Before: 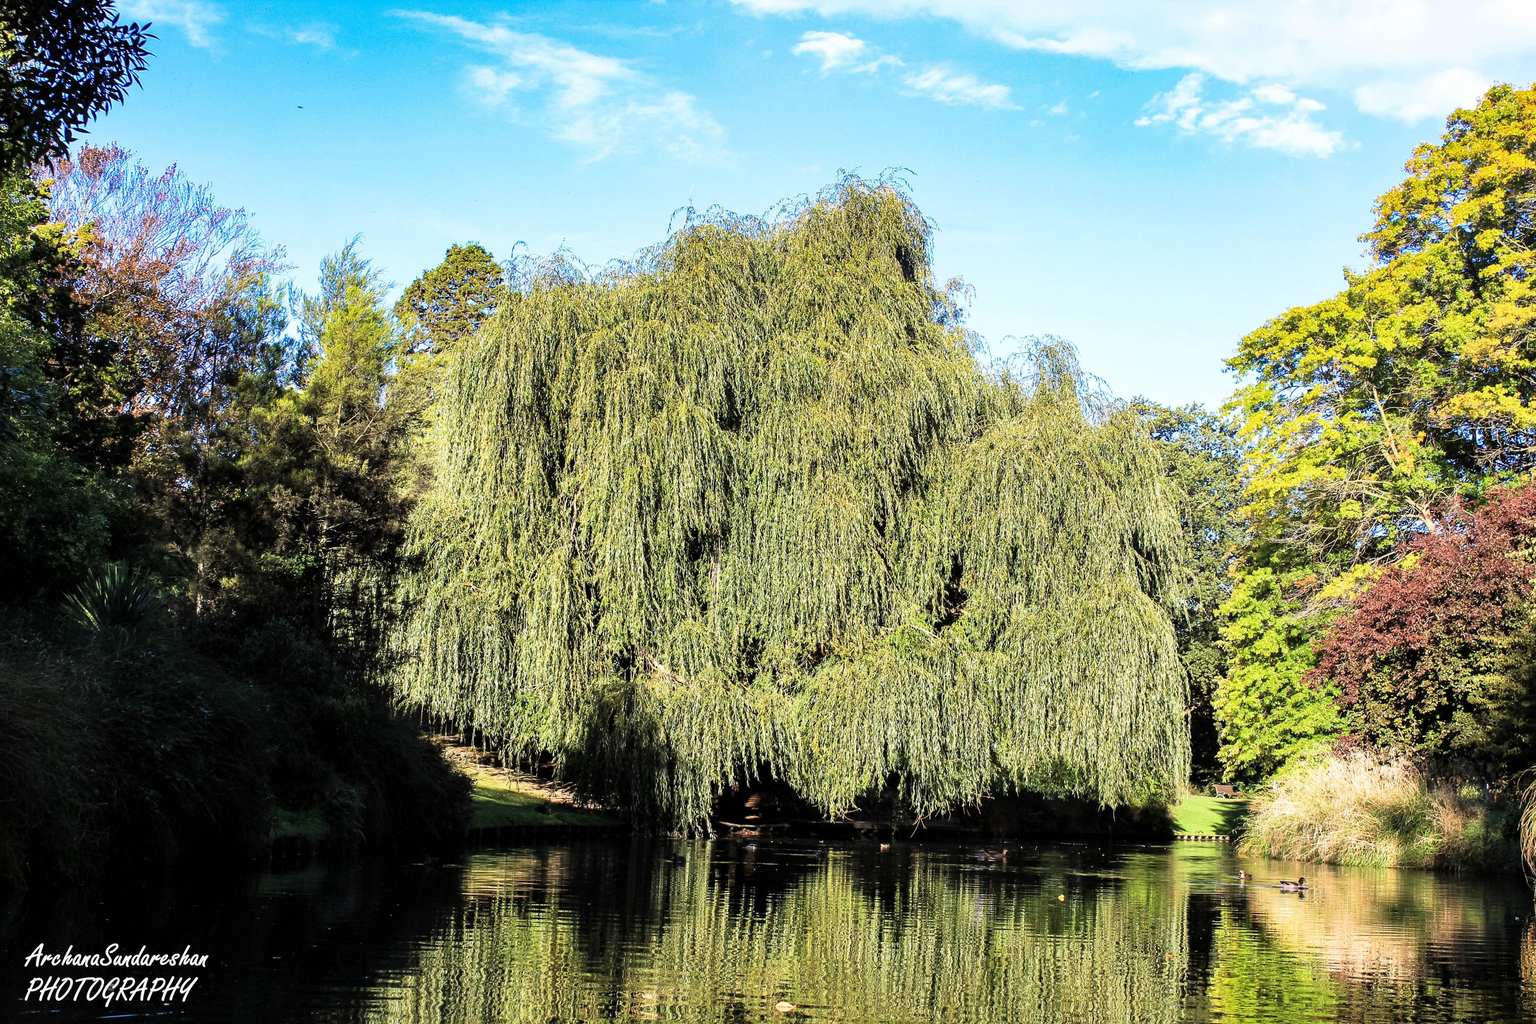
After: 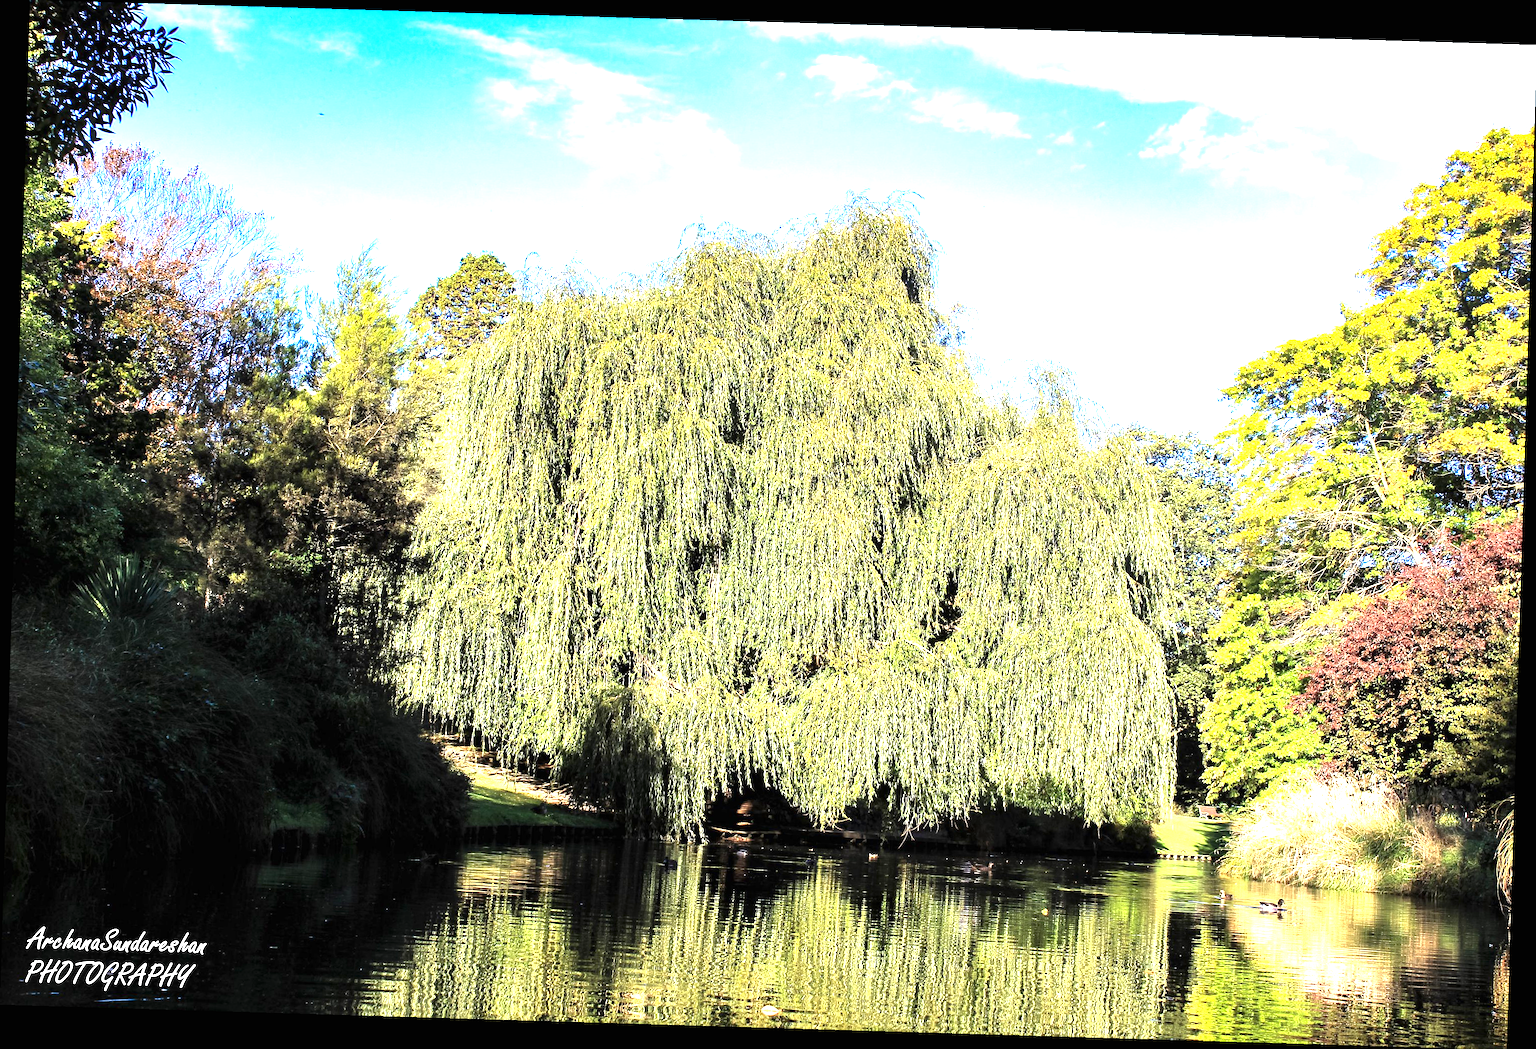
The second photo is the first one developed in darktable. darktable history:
rotate and perspective: rotation 1.72°, automatic cropping off
exposure: black level correction 0, exposure 1.1 EV, compensate exposure bias true, compensate highlight preservation false
